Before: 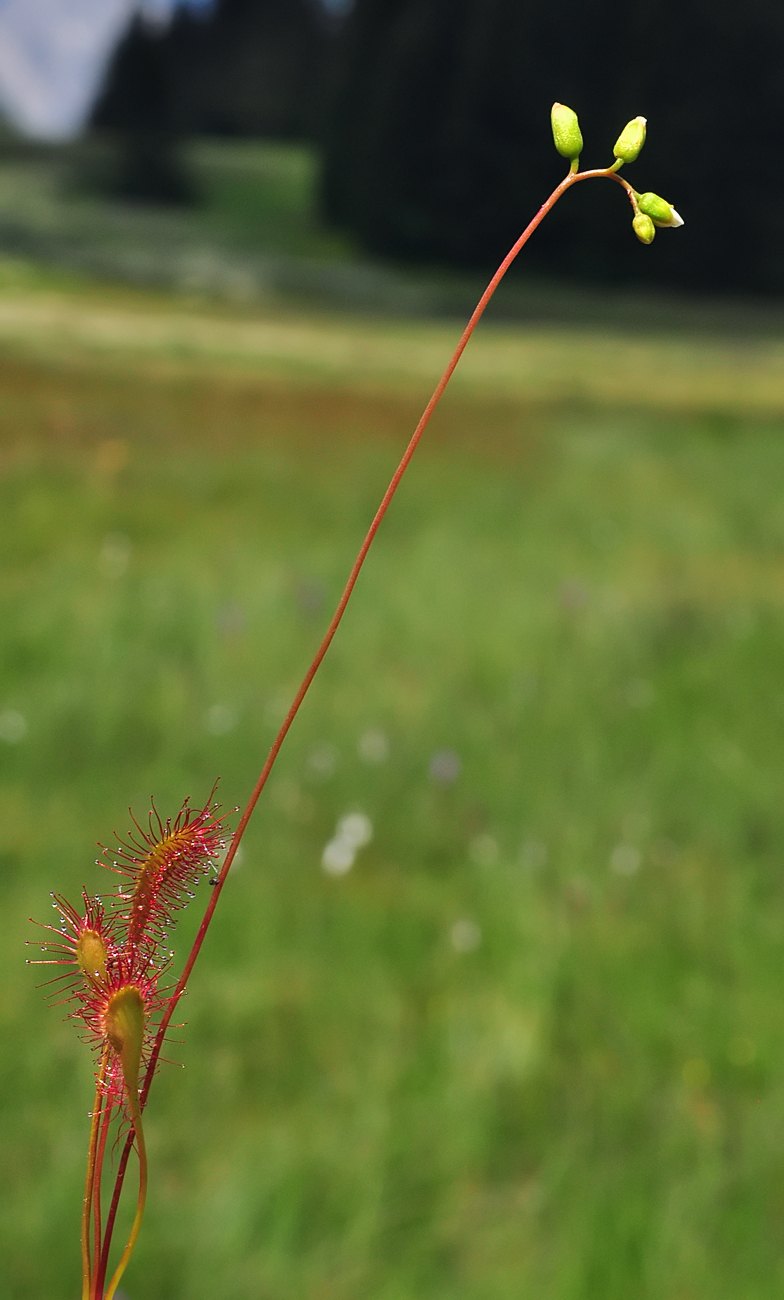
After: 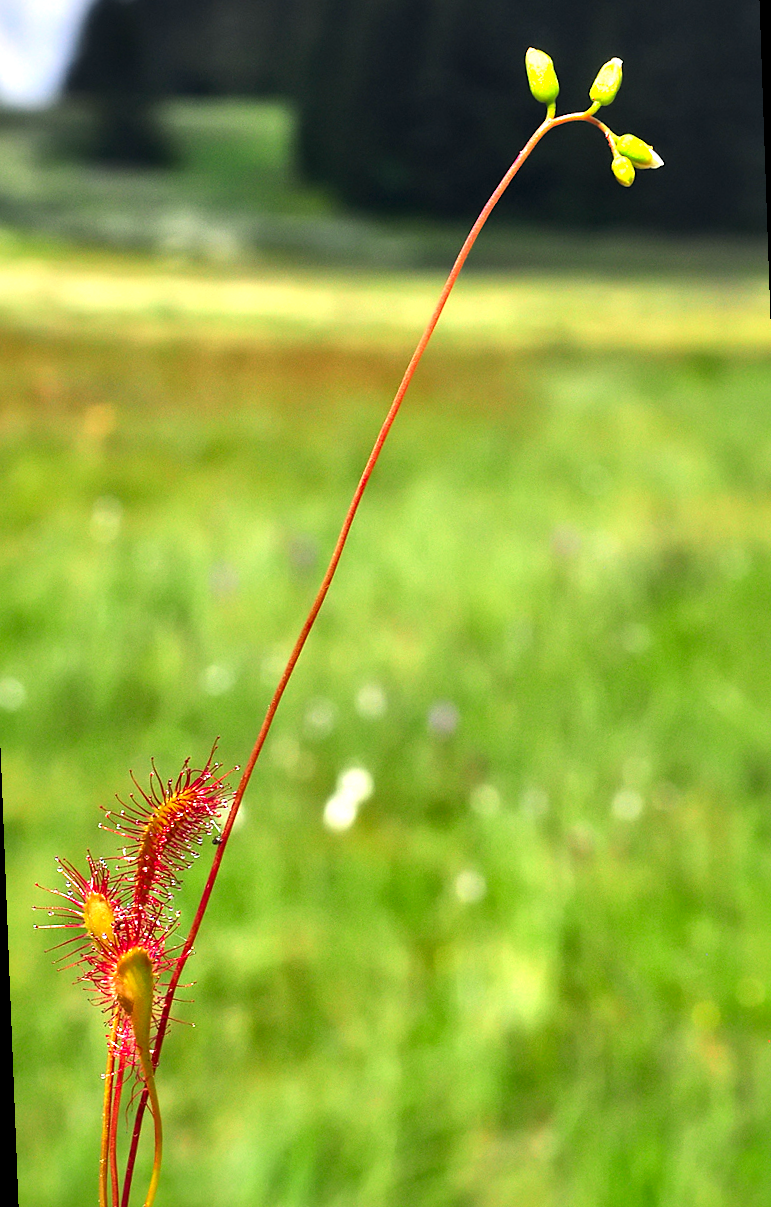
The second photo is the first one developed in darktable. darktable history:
rotate and perspective: rotation -2.12°, lens shift (vertical) 0.009, lens shift (horizontal) -0.008, automatic cropping original format, crop left 0.036, crop right 0.964, crop top 0.05, crop bottom 0.959
contrast brightness saturation: contrast 0.08, saturation 0.2
exposure: black level correction 0, exposure 1.2 EV, compensate highlight preservation false
local contrast: mode bilateral grid, contrast 100, coarseness 100, detail 165%, midtone range 0.2
